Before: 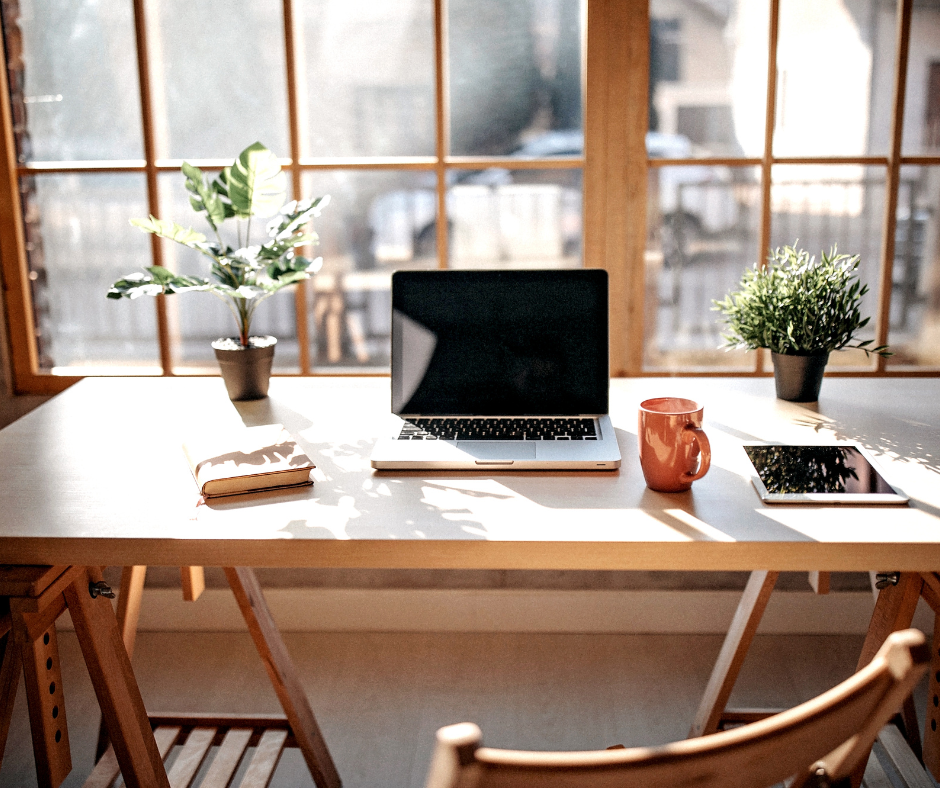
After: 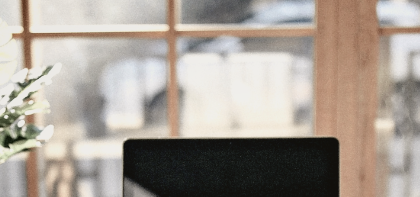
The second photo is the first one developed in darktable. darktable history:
crop: left 28.64%, top 16.832%, right 26.637%, bottom 58.055%
color correction: saturation 0.57
shadows and highlights: soften with gaussian
contrast brightness saturation: contrast -0.1, saturation -0.1
tone curve: curves: ch0 [(0, 0.021) (0.049, 0.044) (0.152, 0.14) (0.328, 0.377) (0.473, 0.543) (0.641, 0.705) (0.85, 0.894) (1, 0.969)]; ch1 [(0, 0) (0.302, 0.331) (0.427, 0.433) (0.472, 0.47) (0.502, 0.503) (0.527, 0.521) (0.564, 0.58) (0.614, 0.626) (0.677, 0.701) (0.859, 0.885) (1, 1)]; ch2 [(0, 0) (0.33, 0.301) (0.447, 0.44) (0.487, 0.496) (0.502, 0.516) (0.535, 0.563) (0.565, 0.593) (0.618, 0.628) (1, 1)], color space Lab, independent channels, preserve colors none
